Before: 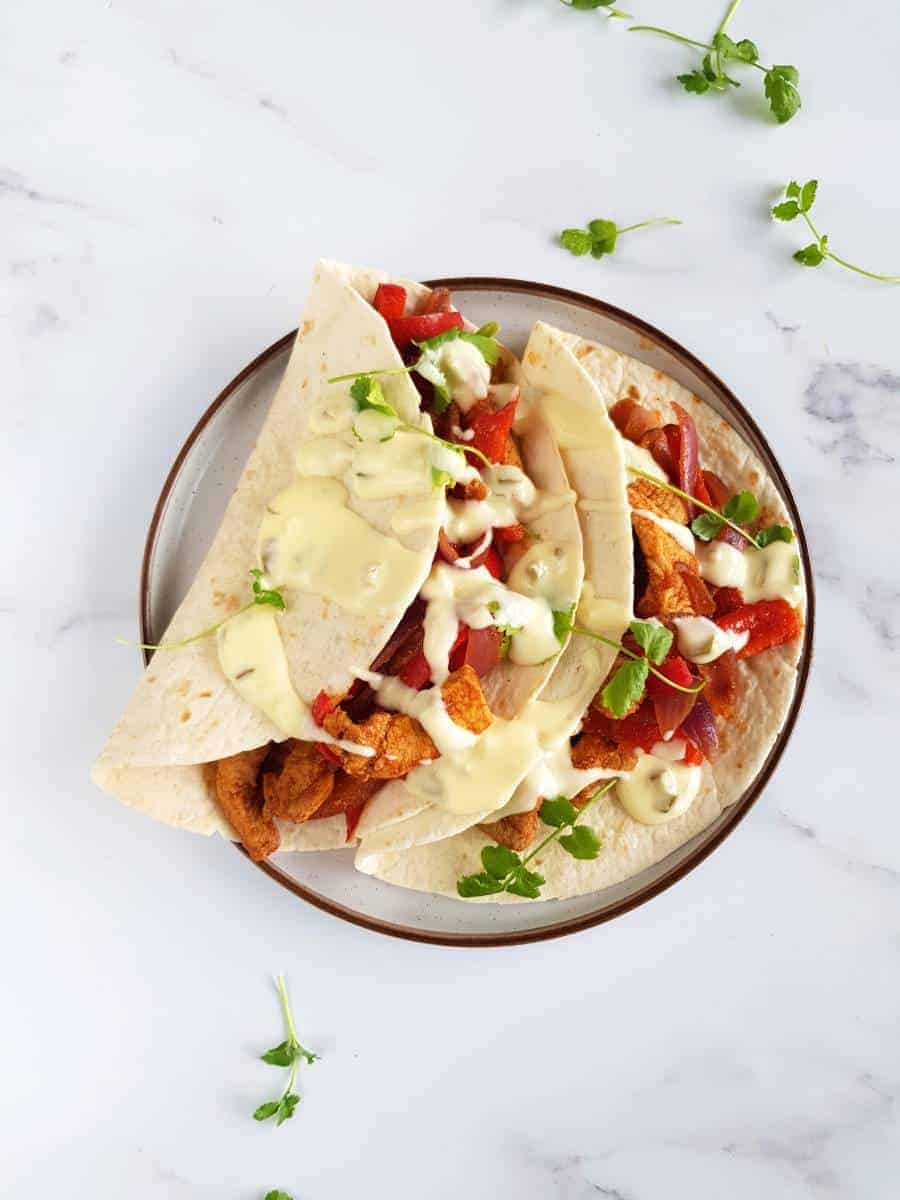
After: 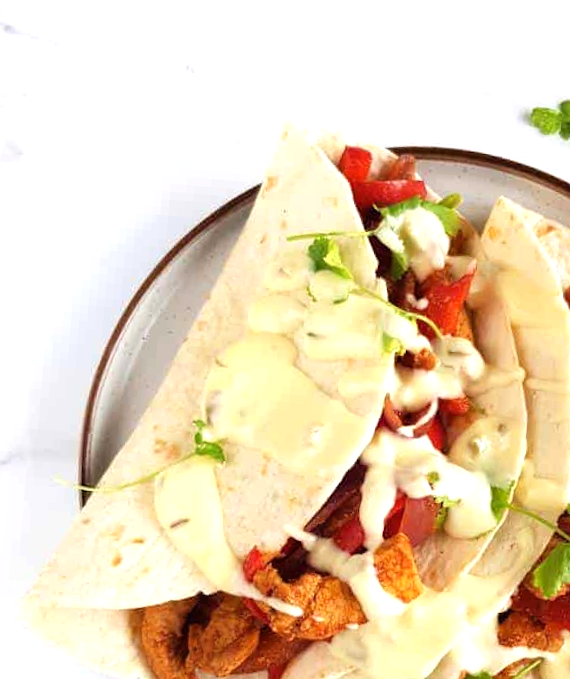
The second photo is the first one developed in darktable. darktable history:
crop and rotate: angle -4.8°, left 2.079%, top 6.931%, right 27.73%, bottom 30.341%
tone equalizer: -8 EV -0.414 EV, -7 EV -0.38 EV, -6 EV -0.351 EV, -5 EV -0.192 EV, -3 EV 0.196 EV, -2 EV 0.362 EV, -1 EV 0.384 EV, +0 EV 0.419 EV, mask exposure compensation -0.496 EV
